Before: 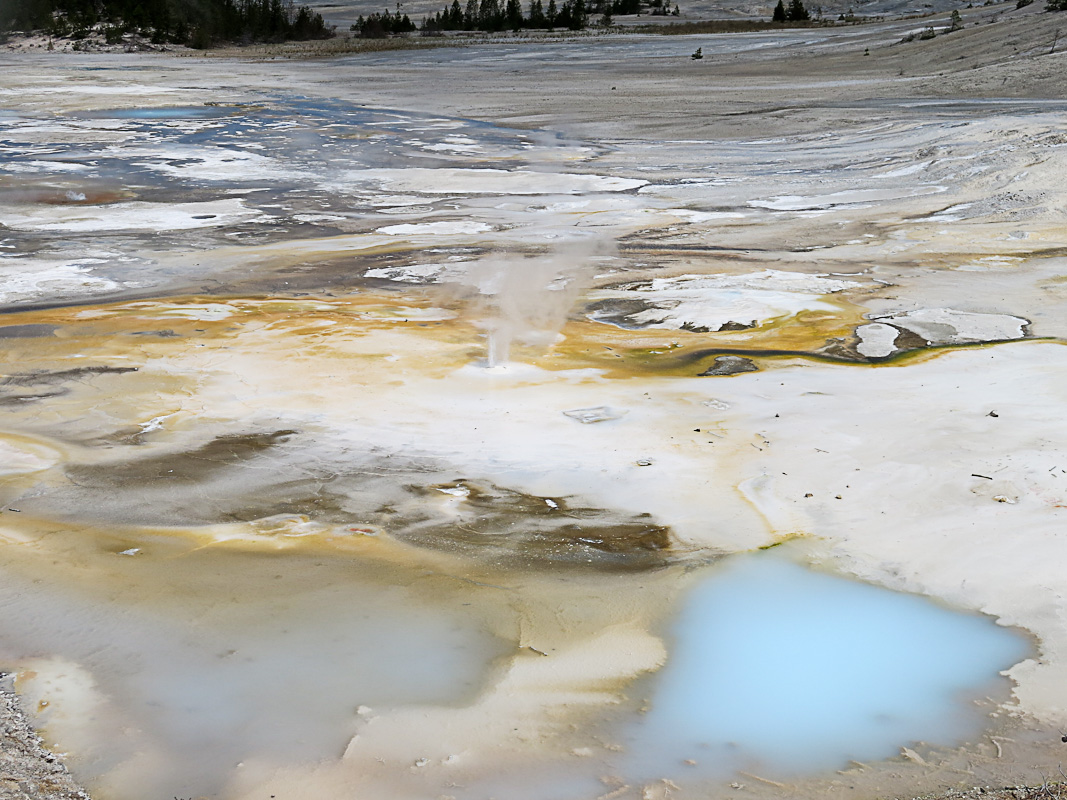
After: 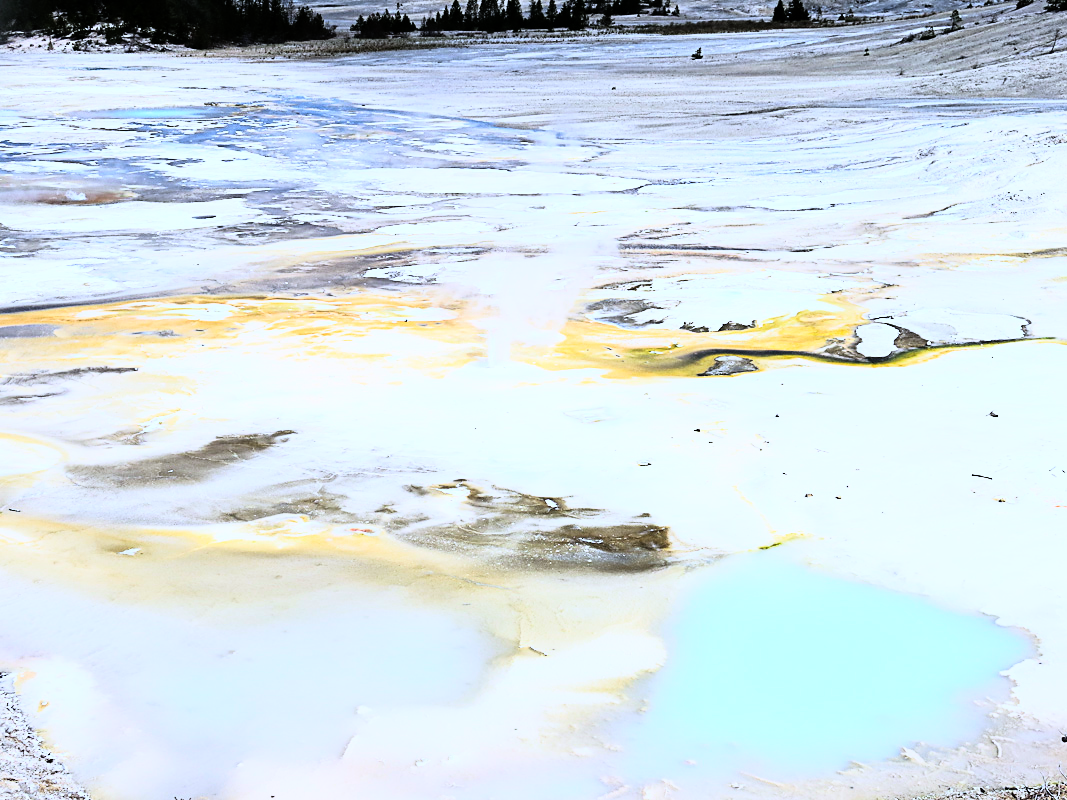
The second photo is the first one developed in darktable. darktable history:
rgb curve: curves: ch0 [(0, 0) (0.21, 0.15) (0.24, 0.21) (0.5, 0.75) (0.75, 0.96) (0.89, 0.99) (1, 1)]; ch1 [(0, 0.02) (0.21, 0.13) (0.25, 0.2) (0.5, 0.67) (0.75, 0.9) (0.89, 0.97) (1, 1)]; ch2 [(0, 0.02) (0.21, 0.13) (0.25, 0.2) (0.5, 0.67) (0.75, 0.9) (0.89, 0.97) (1, 1)], compensate middle gray true
white balance: red 0.948, green 1.02, blue 1.176
